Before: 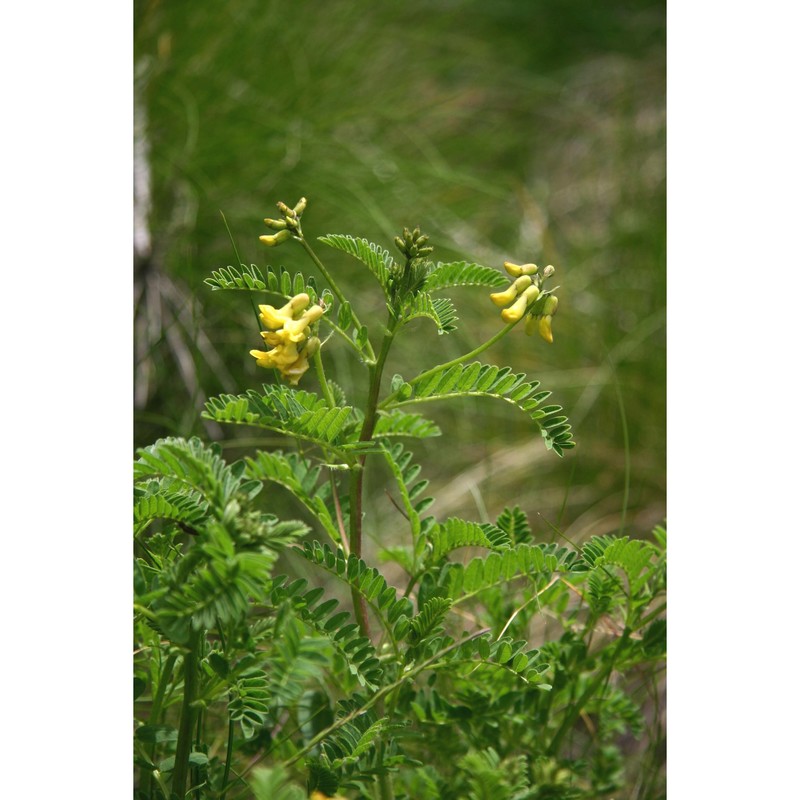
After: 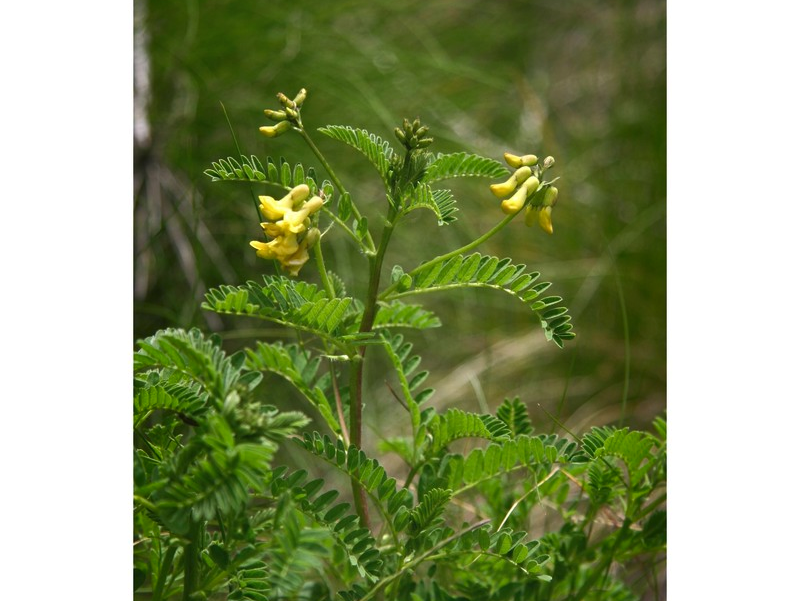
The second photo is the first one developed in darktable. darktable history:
crop: top 13.659%, bottom 11.106%
shadows and highlights: radius 266.8, soften with gaussian
